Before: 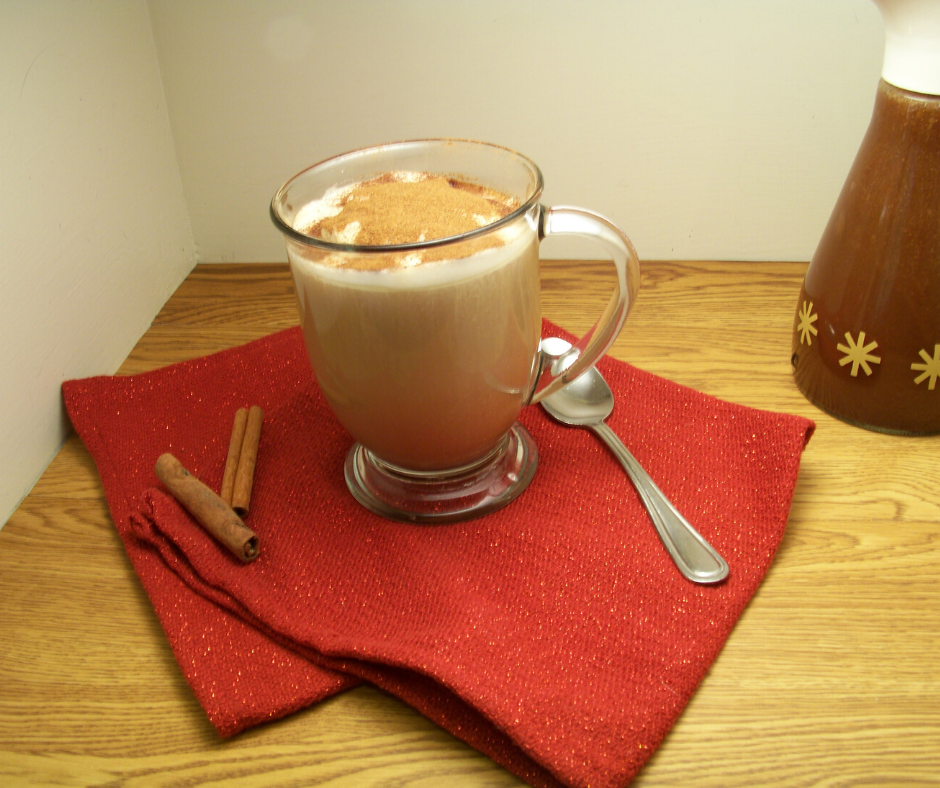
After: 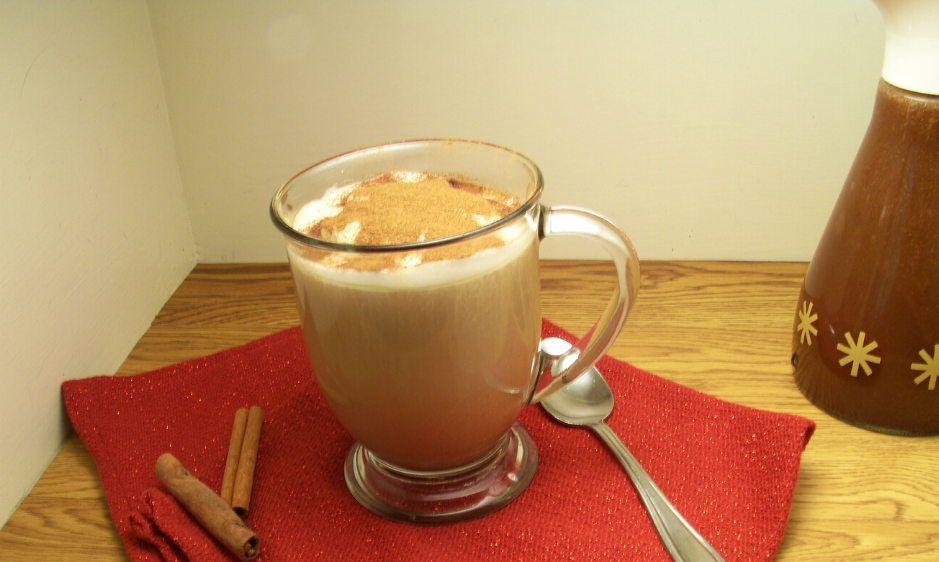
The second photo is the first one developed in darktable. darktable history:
velvia: on, module defaults
crop: bottom 28.576%
